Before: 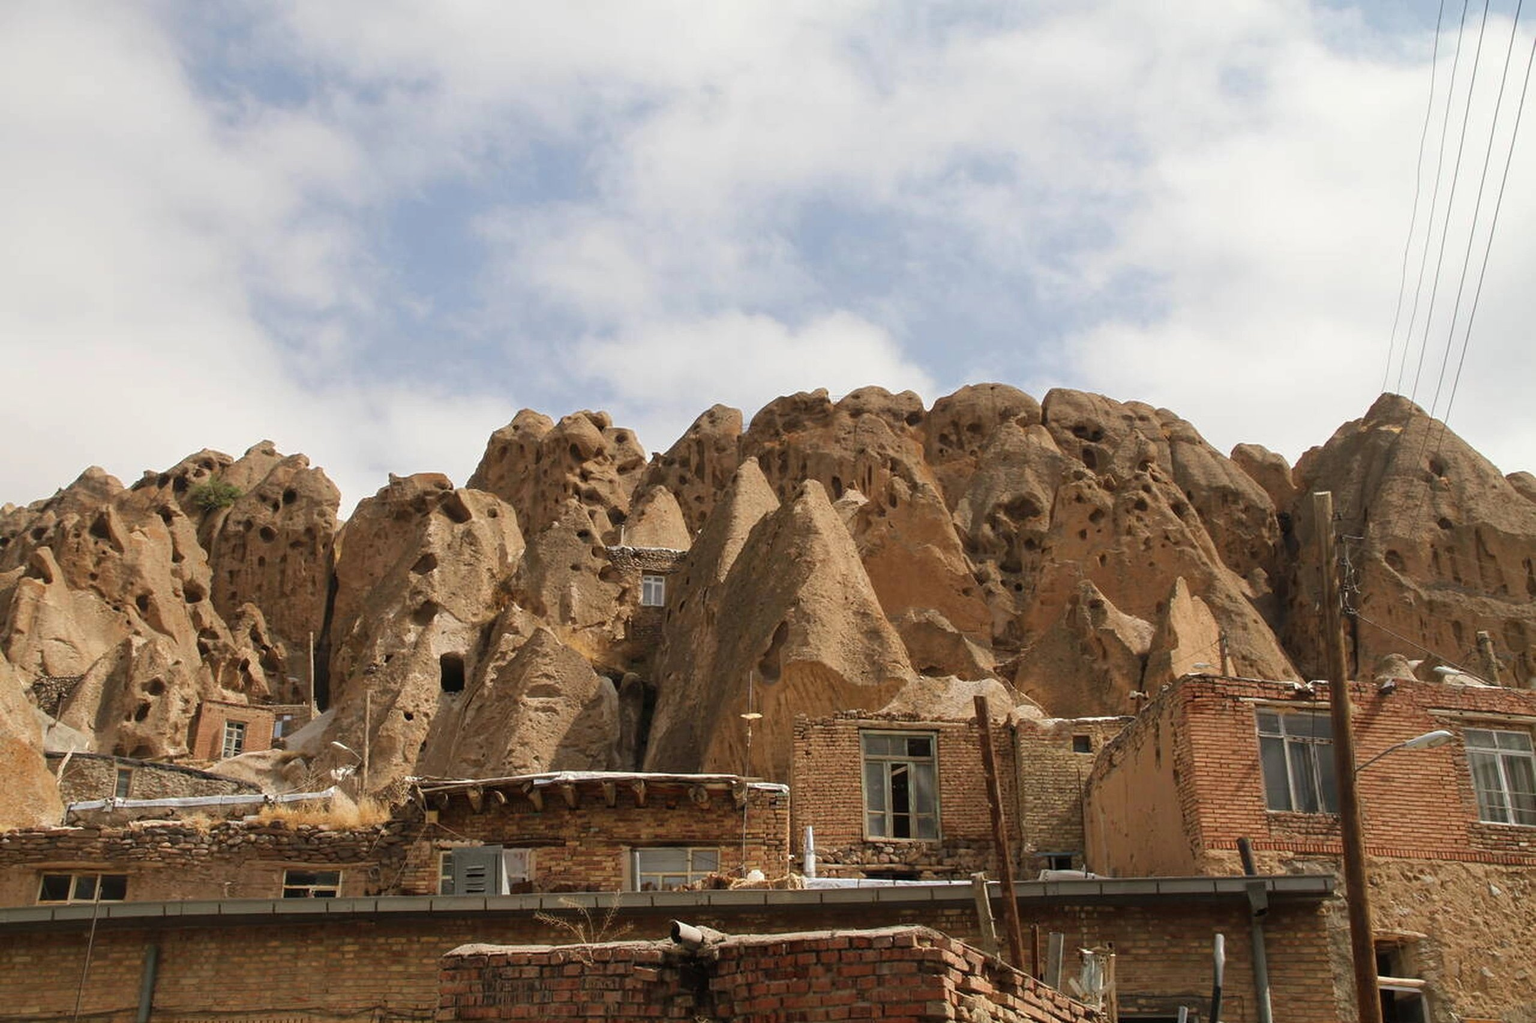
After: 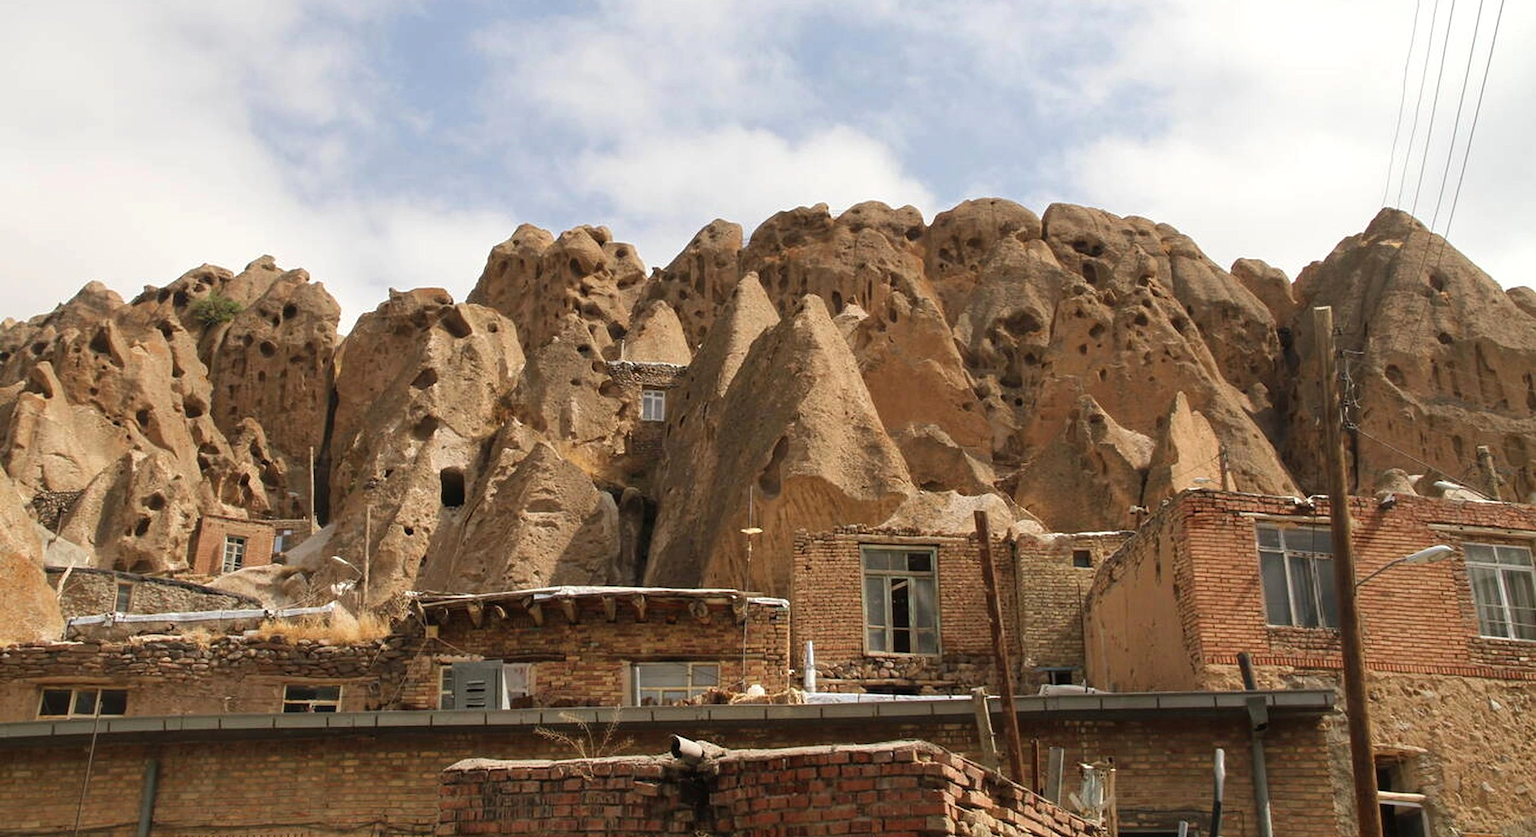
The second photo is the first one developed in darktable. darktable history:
exposure: exposure 0.201 EV, compensate exposure bias true, compensate highlight preservation false
crop and rotate: top 18.177%
